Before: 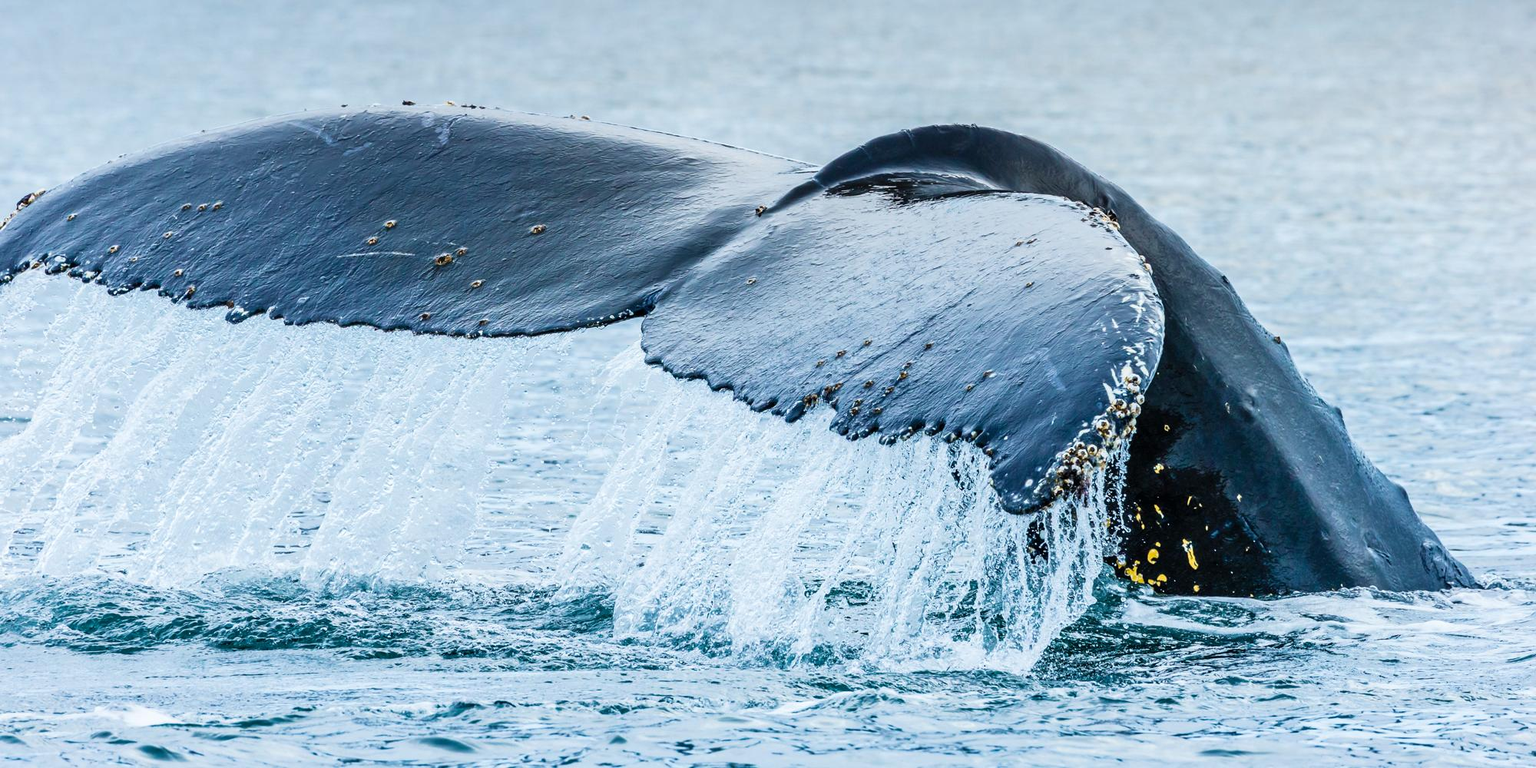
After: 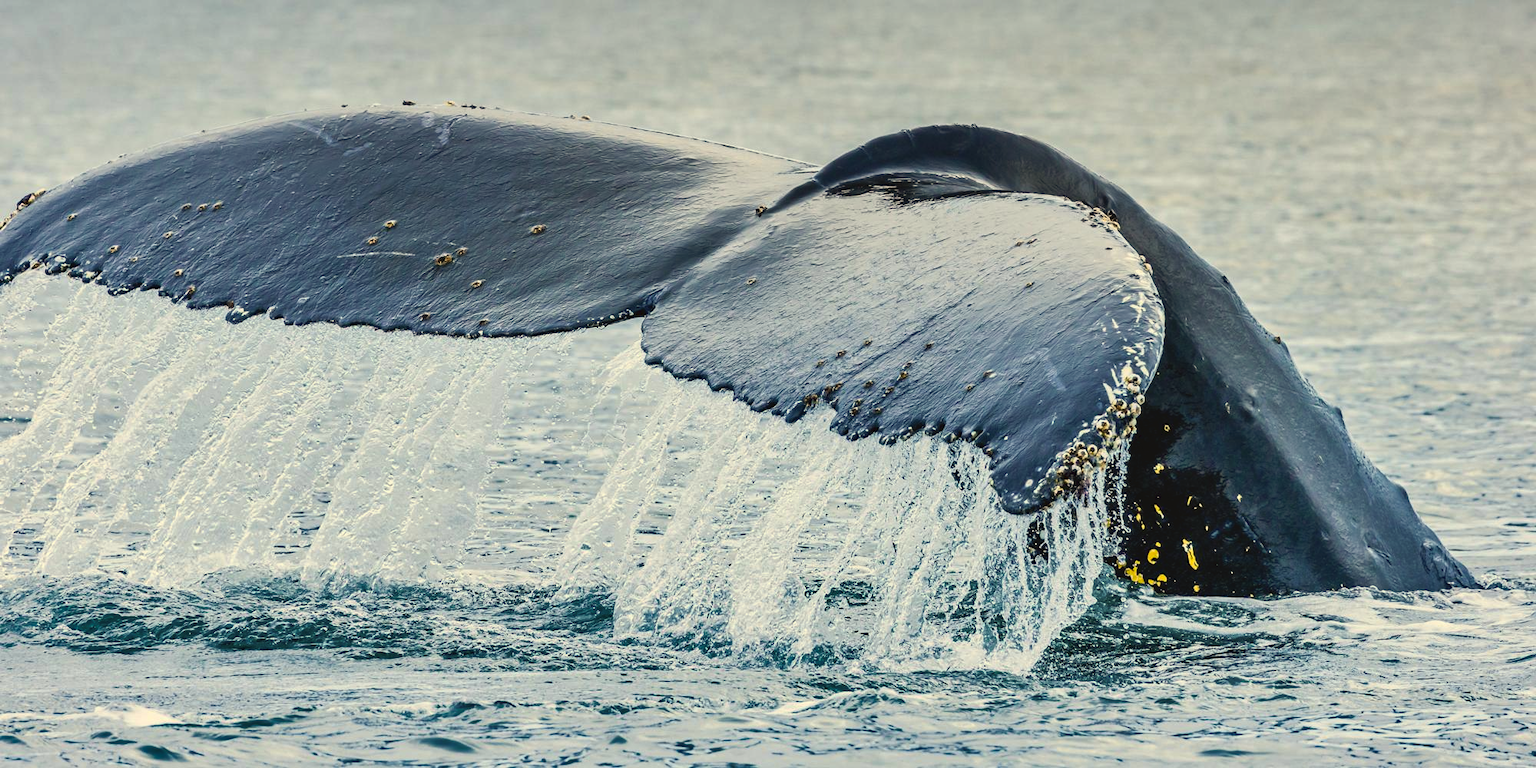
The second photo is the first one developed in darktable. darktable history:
exposure: compensate highlight preservation false
shadows and highlights: soften with gaussian
tone curve: curves: ch0 [(0, 0) (0.003, 0.051) (0.011, 0.054) (0.025, 0.056) (0.044, 0.07) (0.069, 0.092) (0.1, 0.119) (0.136, 0.149) (0.177, 0.189) (0.224, 0.231) (0.277, 0.278) (0.335, 0.329) (0.399, 0.386) (0.468, 0.454) (0.543, 0.524) (0.623, 0.603) (0.709, 0.687) (0.801, 0.776) (0.898, 0.878) (1, 1)], preserve colors none
color correction: highlights a* 2.72, highlights b* 22.8
